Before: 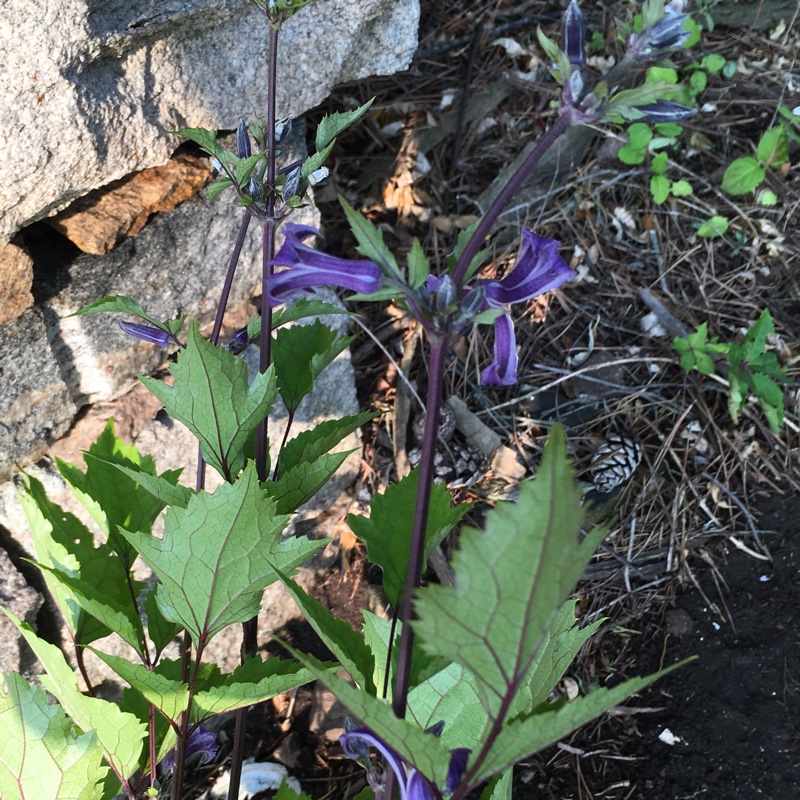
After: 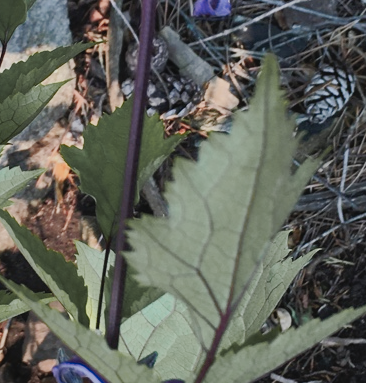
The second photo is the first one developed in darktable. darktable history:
shadows and highlights: on, module defaults
crop: left 35.951%, top 46.196%, right 18.202%, bottom 5.886%
tone curve: curves: ch0 [(0, 0.018) (0.036, 0.038) (0.15, 0.131) (0.27, 0.247) (0.528, 0.554) (0.761, 0.761) (1, 0.919)]; ch1 [(0, 0) (0.179, 0.173) (0.322, 0.32) (0.429, 0.431) (0.502, 0.5) (0.519, 0.522) (0.562, 0.588) (0.625, 0.67) (0.711, 0.745) (1, 1)]; ch2 [(0, 0) (0.29, 0.295) (0.404, 0.436) (0.497, 0.499) (0.521, 0.523) (0.561, 0.605) (0.657, 0.655) (0.712, 0.764) (1, 1)], preserve colors none
color zones: curves: ch1 [(0.29, 0.492) (0.373, 0.185) (0.509, 0.481)]; ch2 [(0.25, 0.462) (0.749, 0.457)]
